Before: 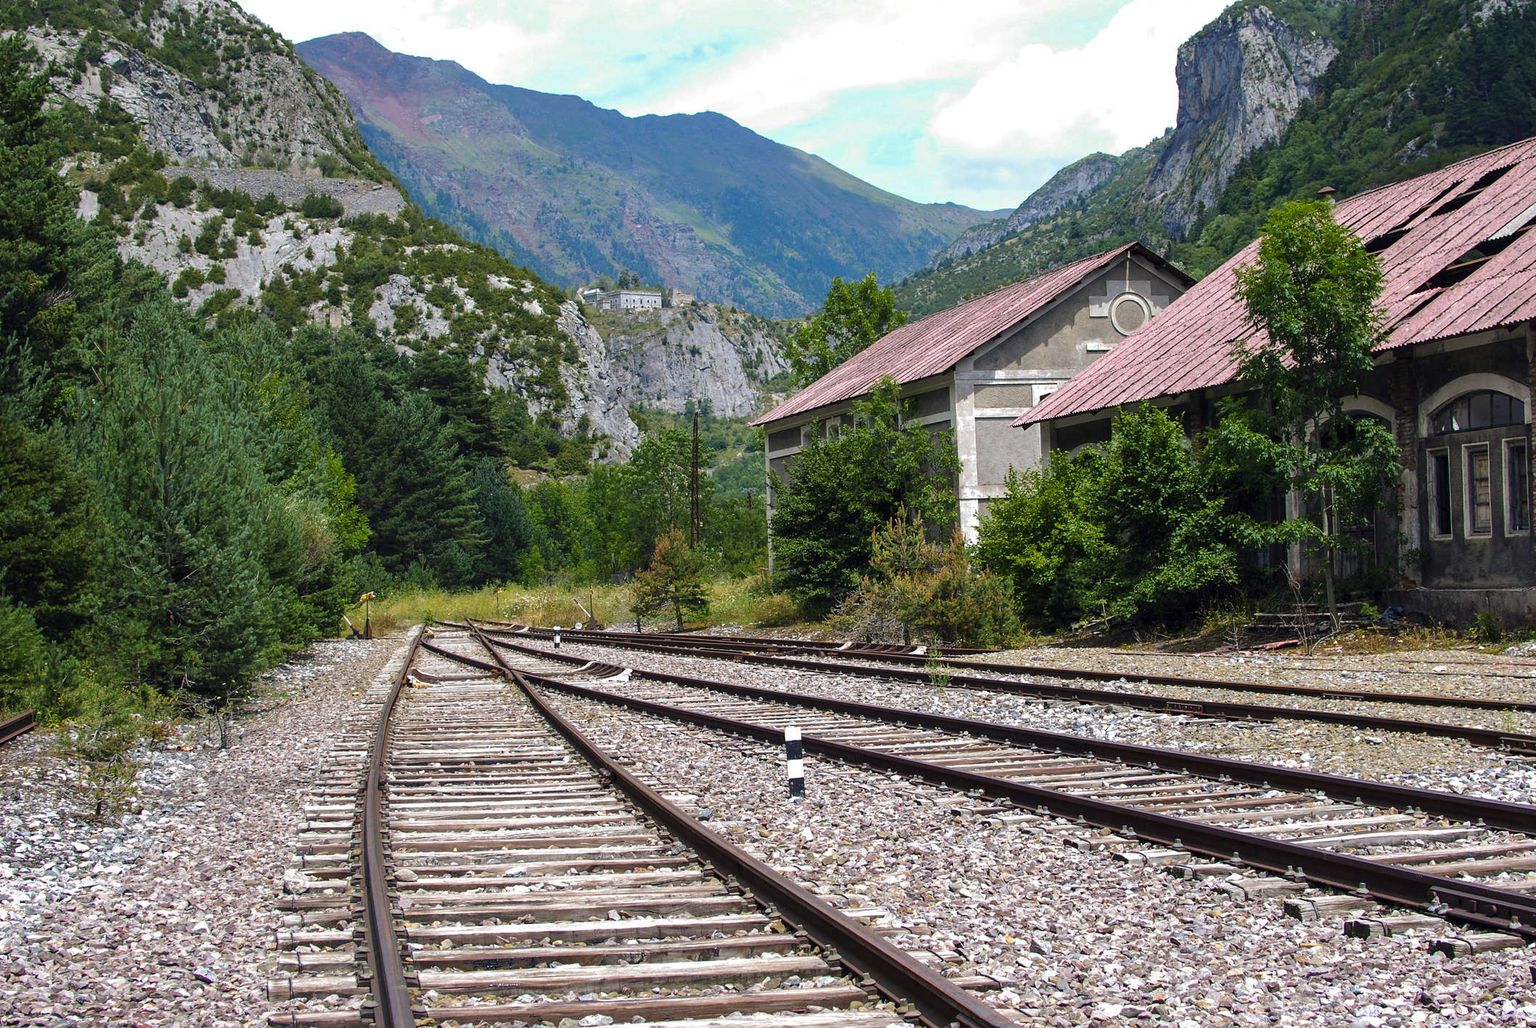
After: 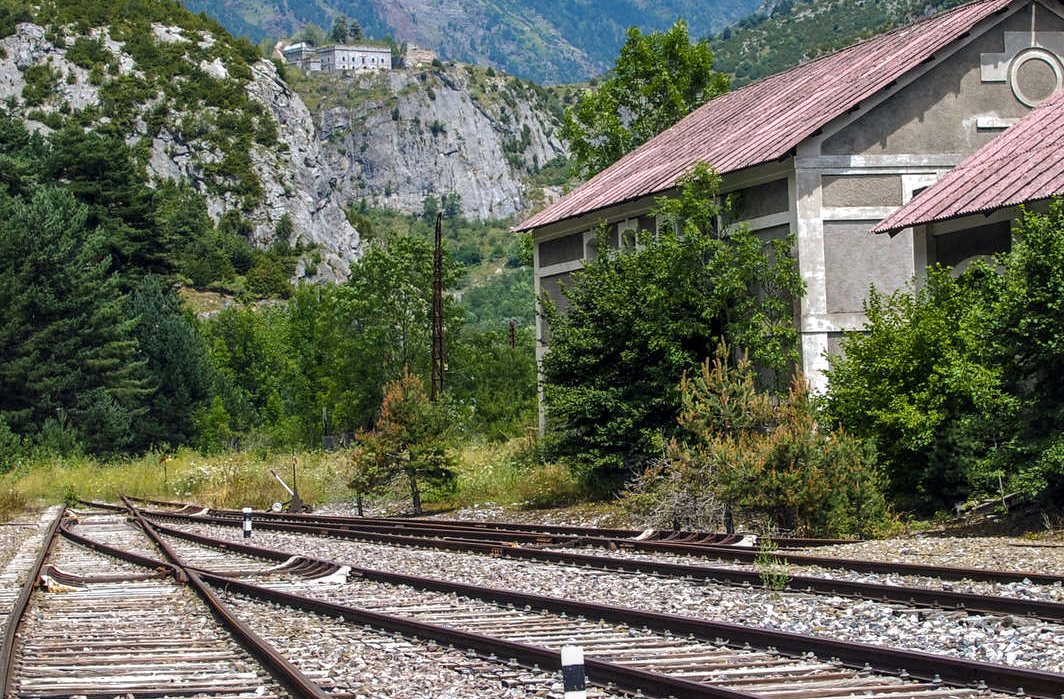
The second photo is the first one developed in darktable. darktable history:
local contrast: on, module defaults
crop: left 24.597%, top 25.129%, right 25.078%, bottom 25.465%
base curve: curves: ch0 [(0, 0) (0.283, 0.295) (1, 1)], preserve colors none
